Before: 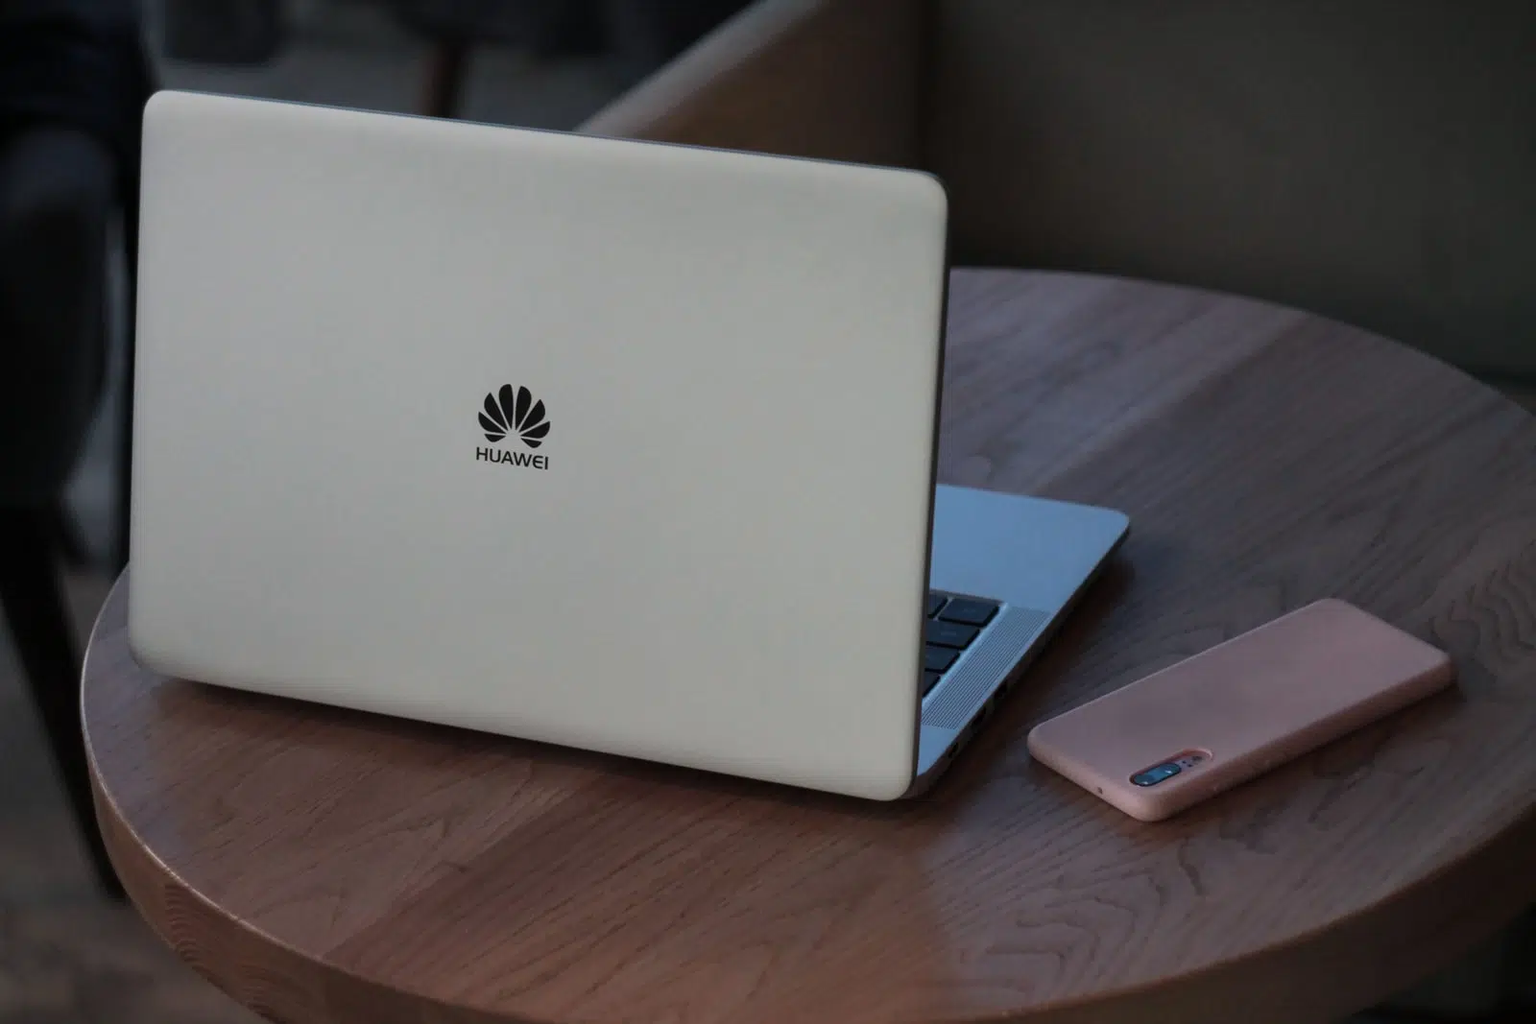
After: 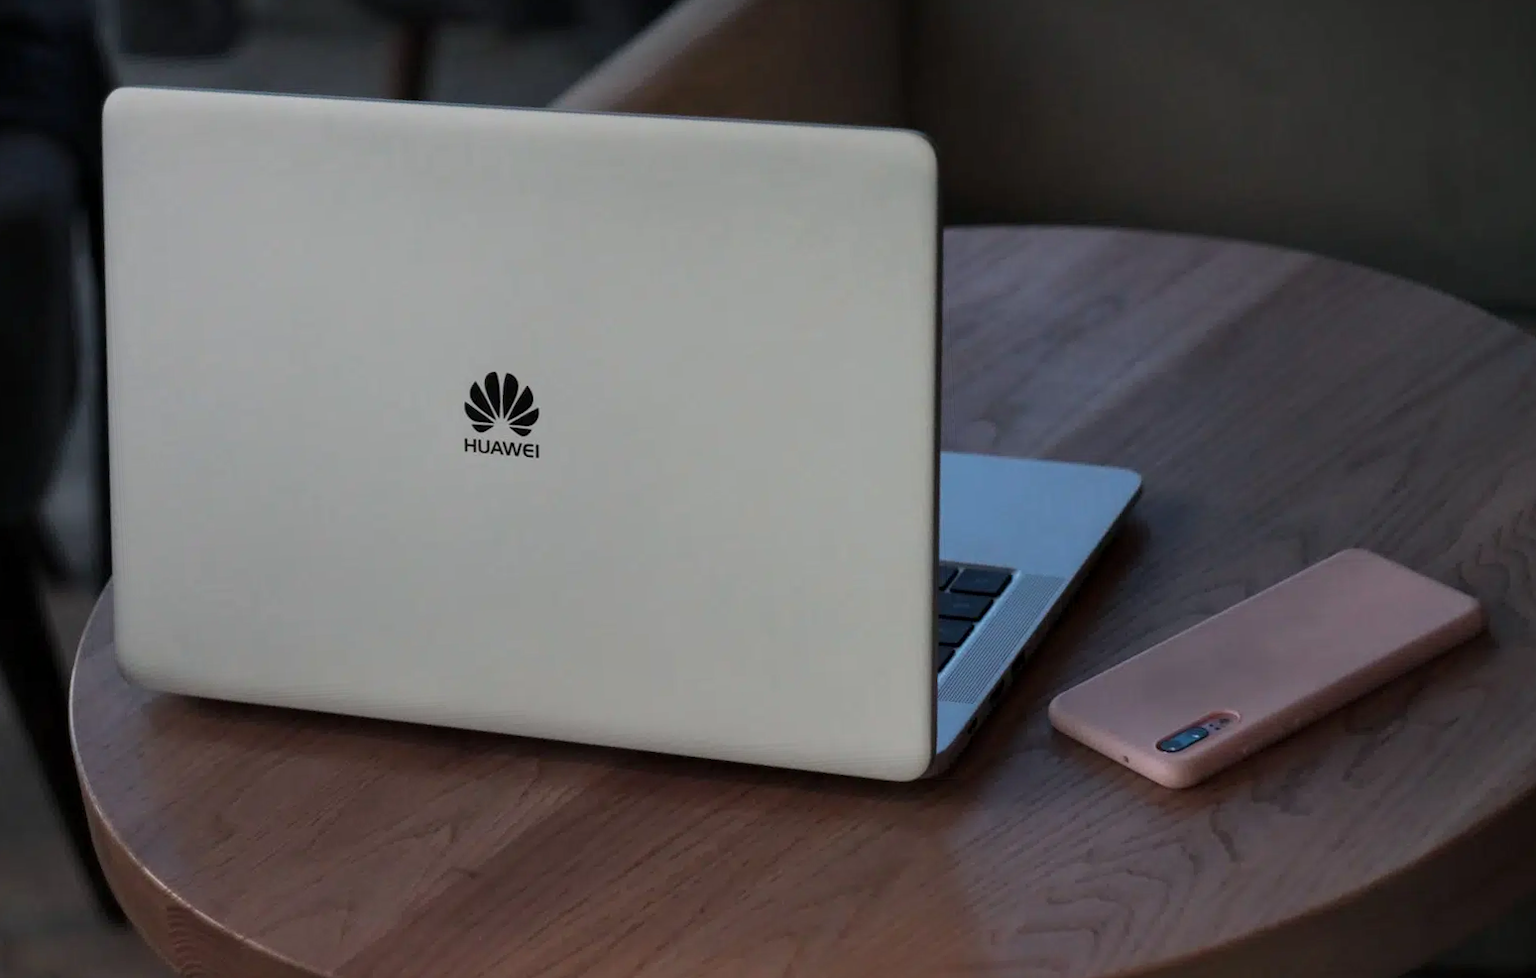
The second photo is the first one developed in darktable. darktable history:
contrast equalizer: octaves 7, y [[0.6 ×6], [0.55 ×6], [0 ×6], [0 ×6], [0 ×6]], mix 0.15
rotate and perspective: rotation -3°, crop left 0.031, crop right 0.968, crop top 0.07, crop bottom 0.93
